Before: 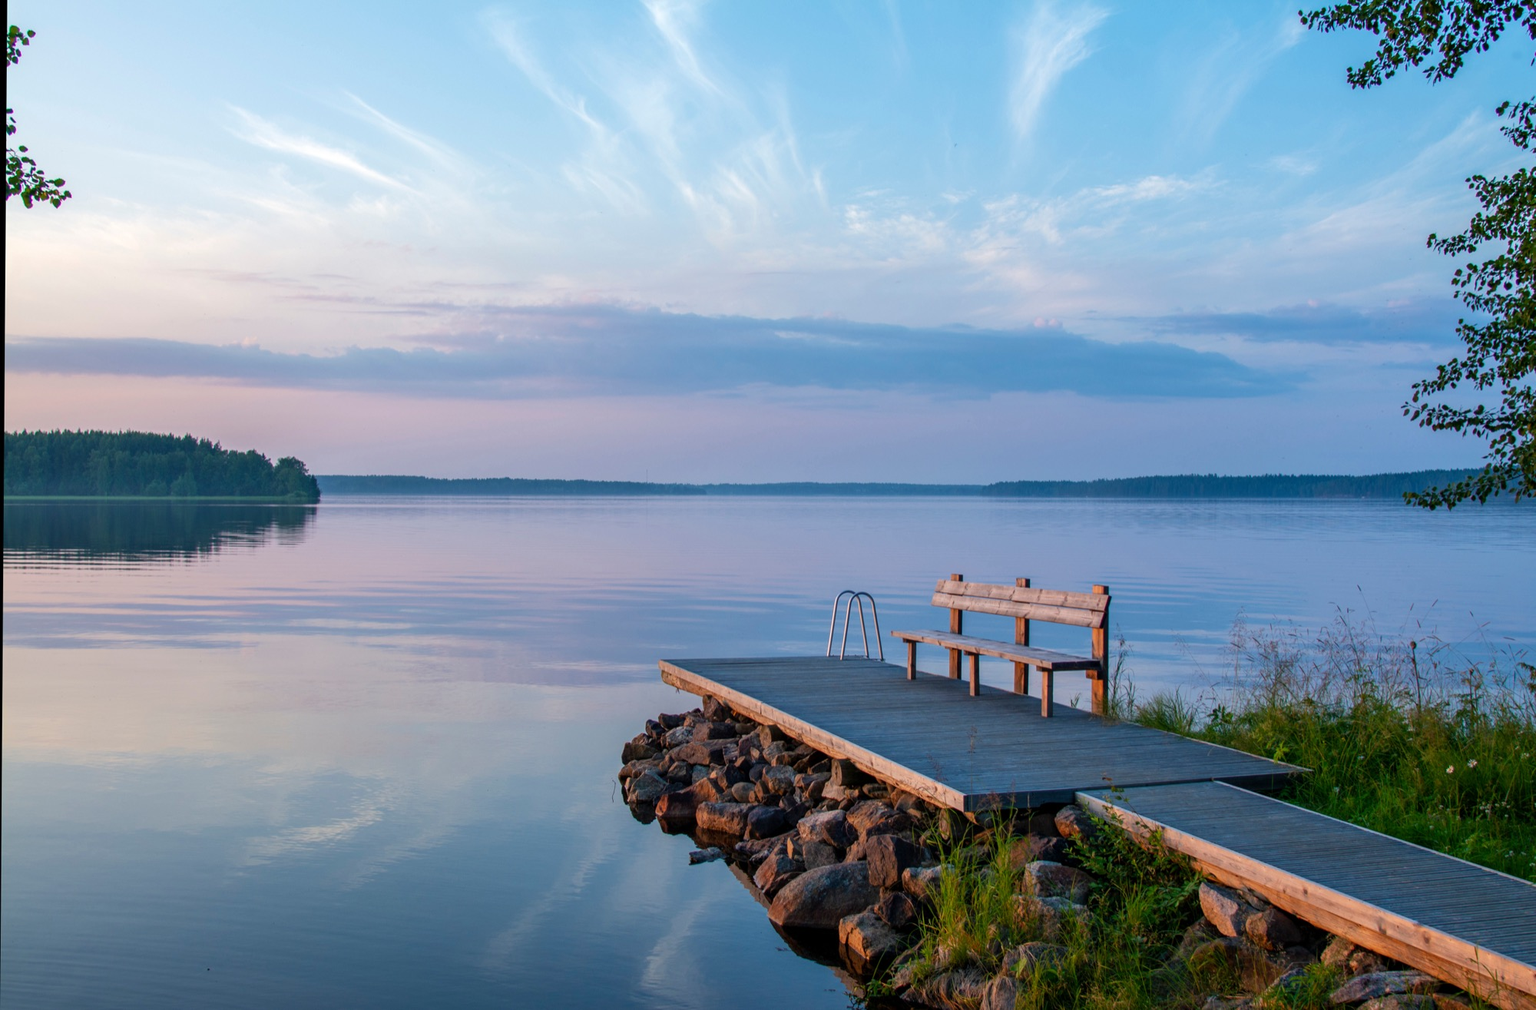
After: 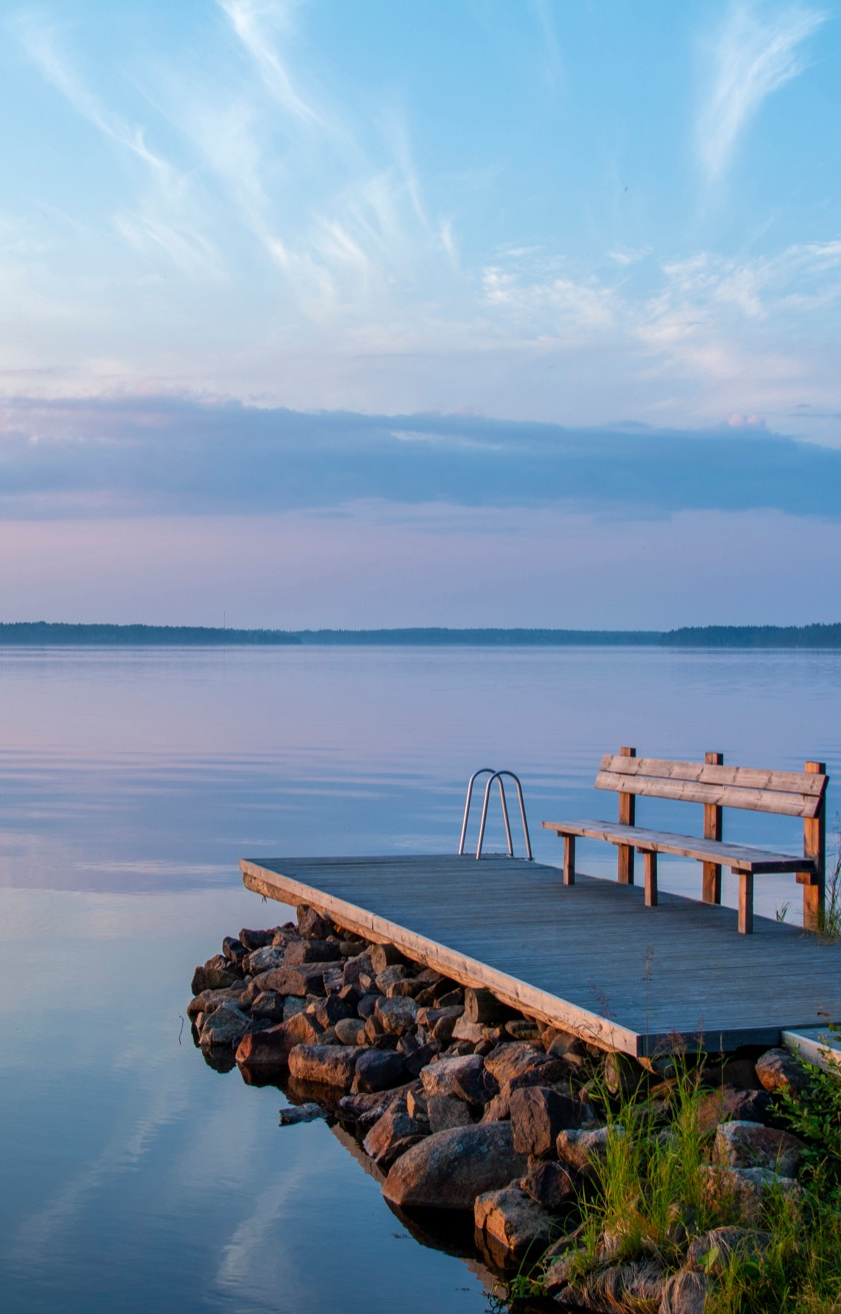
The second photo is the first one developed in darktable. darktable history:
crop: left 30.948%, right 26.976%
